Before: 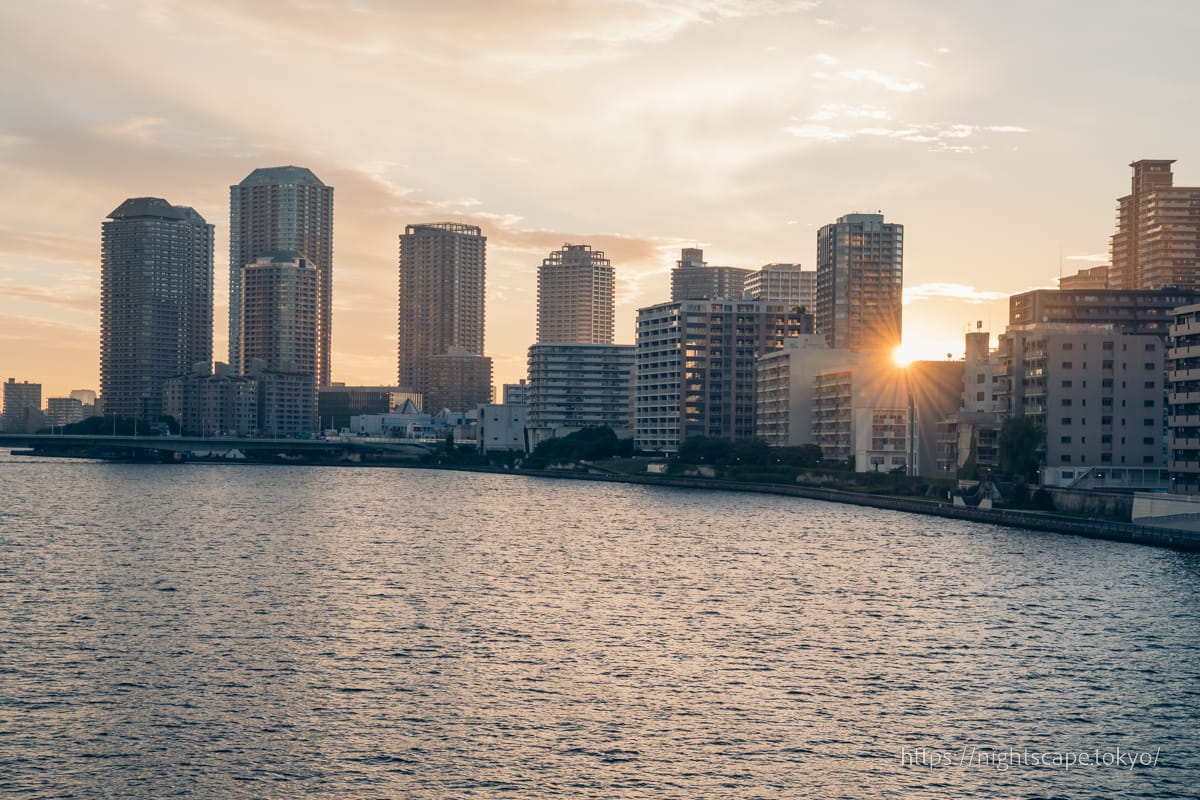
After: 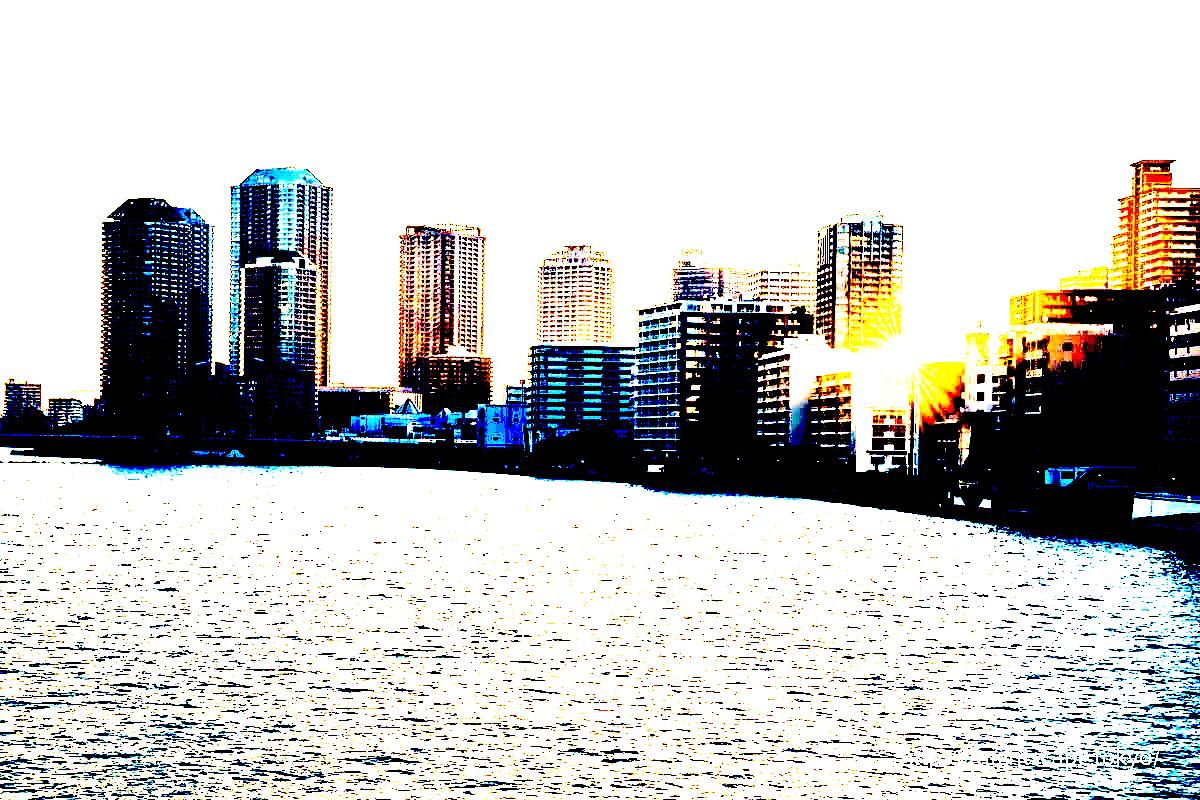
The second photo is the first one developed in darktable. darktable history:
exposure: black level correction 0.099, exposure 3.008 EV, compensate highlight preservation false
tone curve: curves: ch0 [(0, 0) (0.07, 0.052) (0.23, 0.254) (0.486, 0.53) (0.822, 0.825) (0.994, 0.955)]; ch1 [(0, 0) (0.226, 0.261) (0.379, 0.442) (0.469, 0.472) (0.495, 0.495) (0.514, 0.504) (0.561, 0.568) (0.59, 0.612) (1, 1)]; ch2 [(0, 0) (0.269, 0.299) (0.459, 0.441) (0.498, 0.499) (0.523, 0.52) (0.586, 0.569) (0.635, 0.617) (0.659, 0.681) (0.718, 0.764) (1, 1)], preserve colors none
